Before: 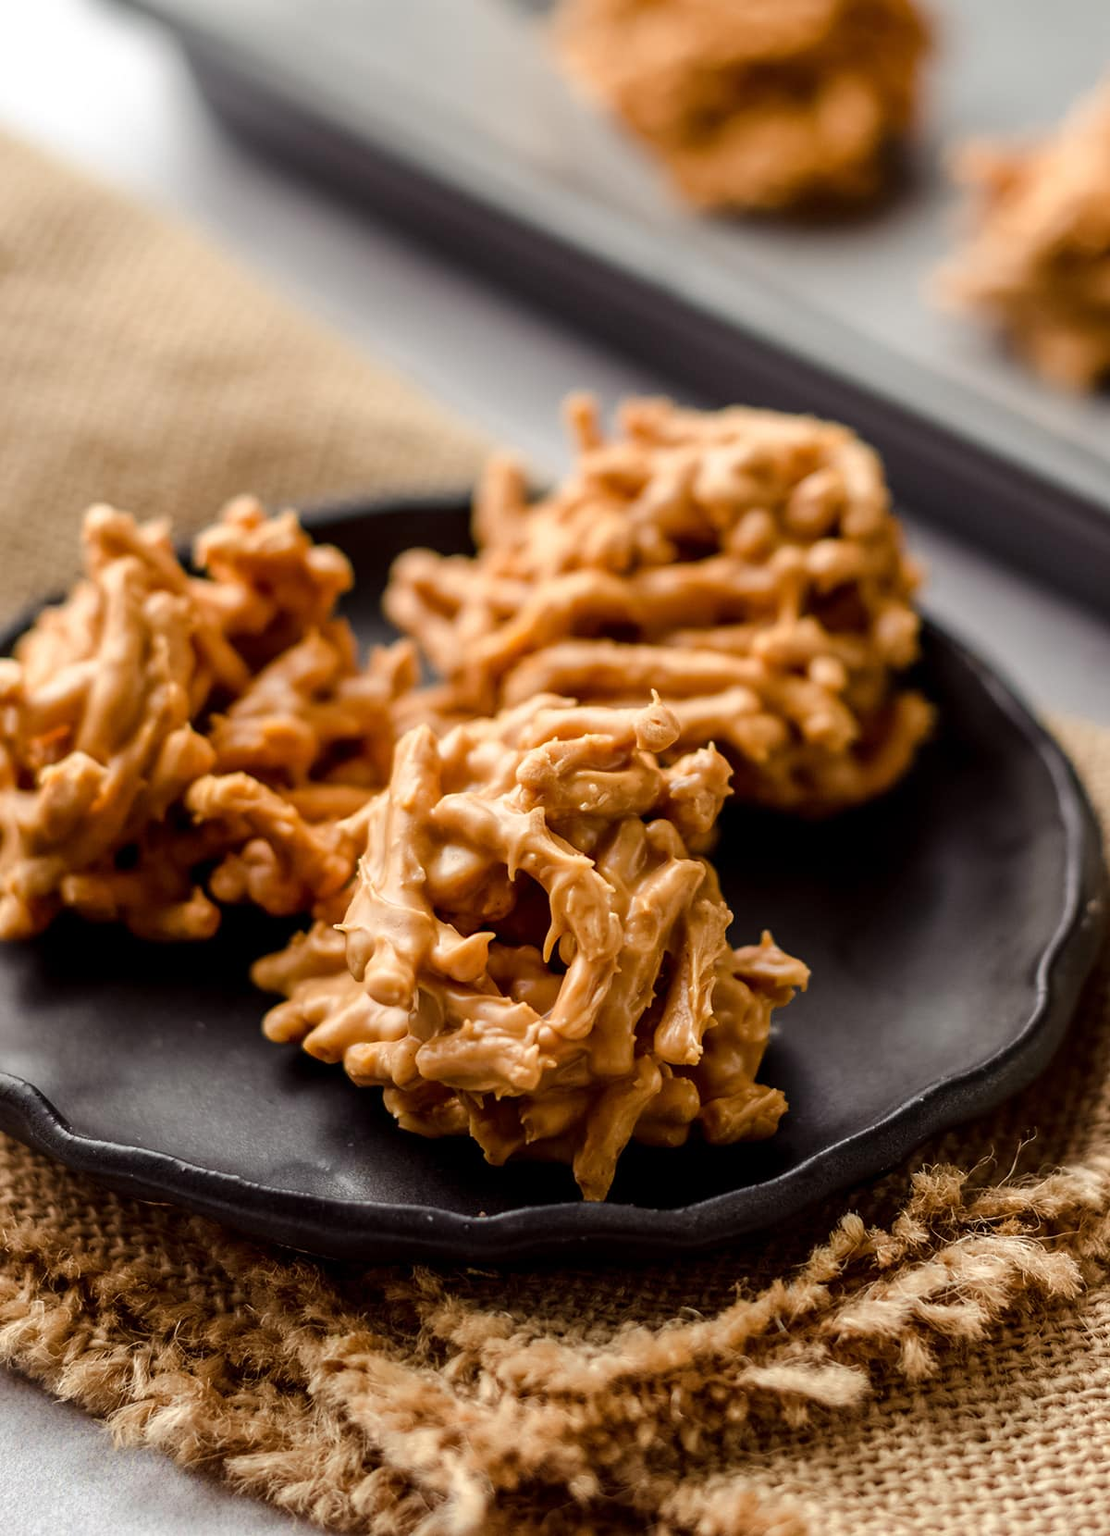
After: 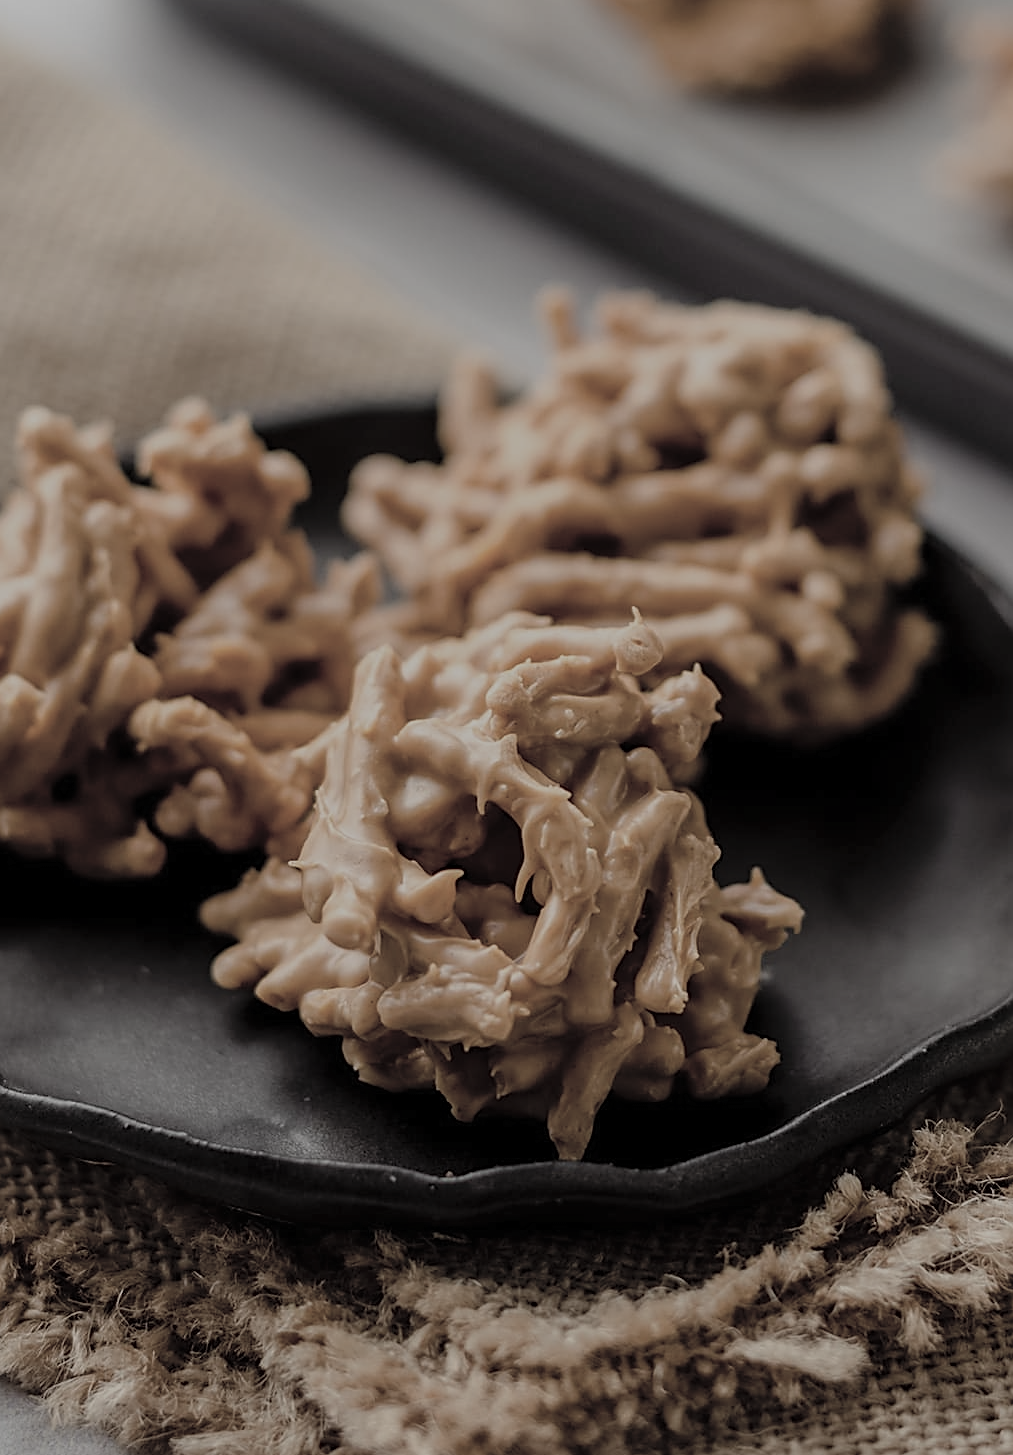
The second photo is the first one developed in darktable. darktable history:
crop: left 6.021%, top 8.318%, right 9.548%, bottom 4.023%
exposure: exposure -1.449 EV, compensate highlight preservation false
contrast brightness saturation: brightness 0.186, saturation -0.516
sharpen: on, module defaults
